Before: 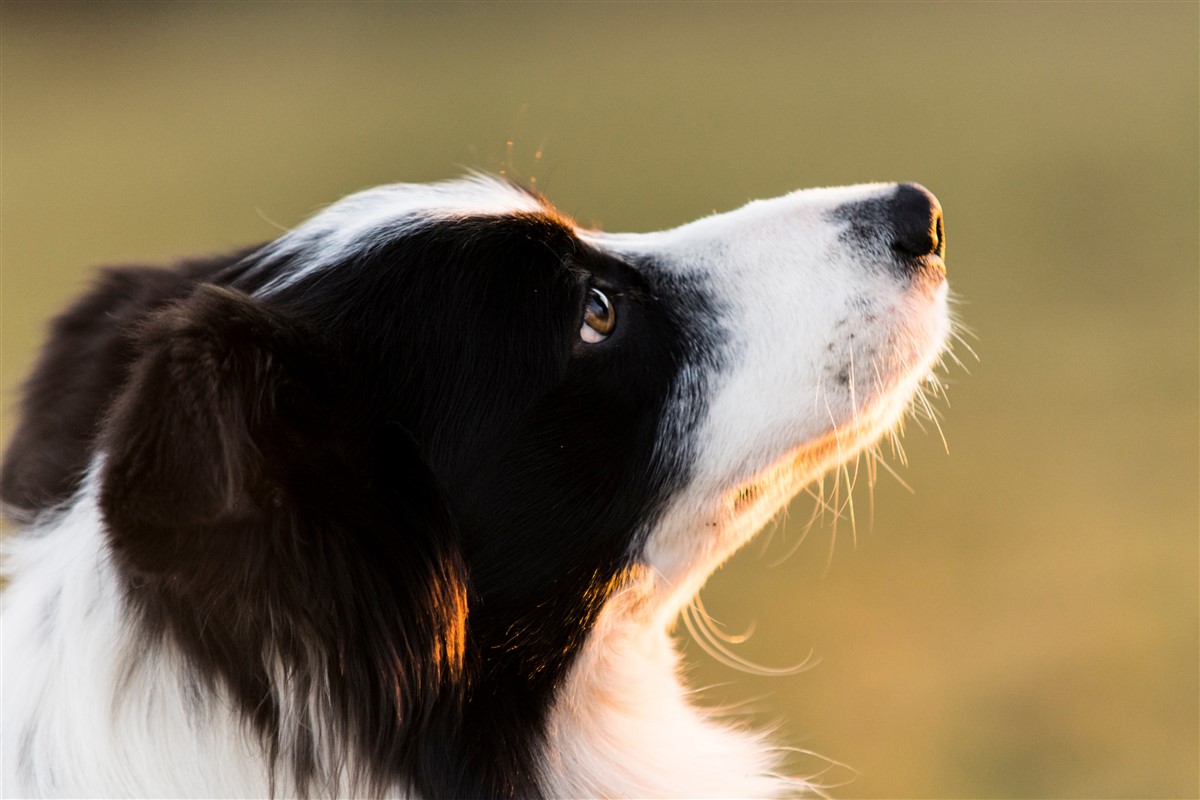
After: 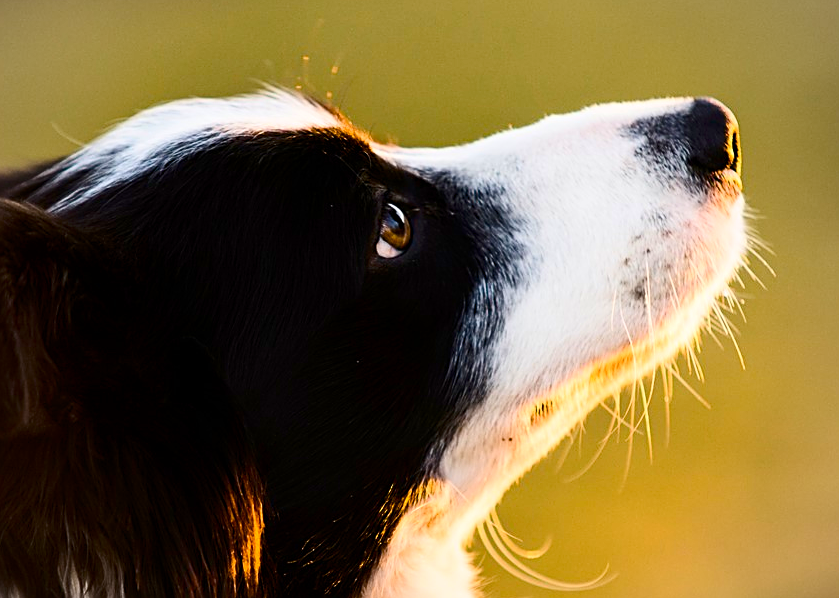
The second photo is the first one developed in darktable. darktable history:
sharpen: on, module defaults
crop and rotate: left 17.046%, top 10.659%, right 12.989%, bottom 14.553%
color balance rgb: perceptual saturation grading › global saturation 20%, perceptual saturation grading › highlights -25%, perceptual saturation grading › shadows 25%, global vibrance 50%
contrast brightness saturation: contrast 0.22
vignetting: fall-off radius 93.87%
